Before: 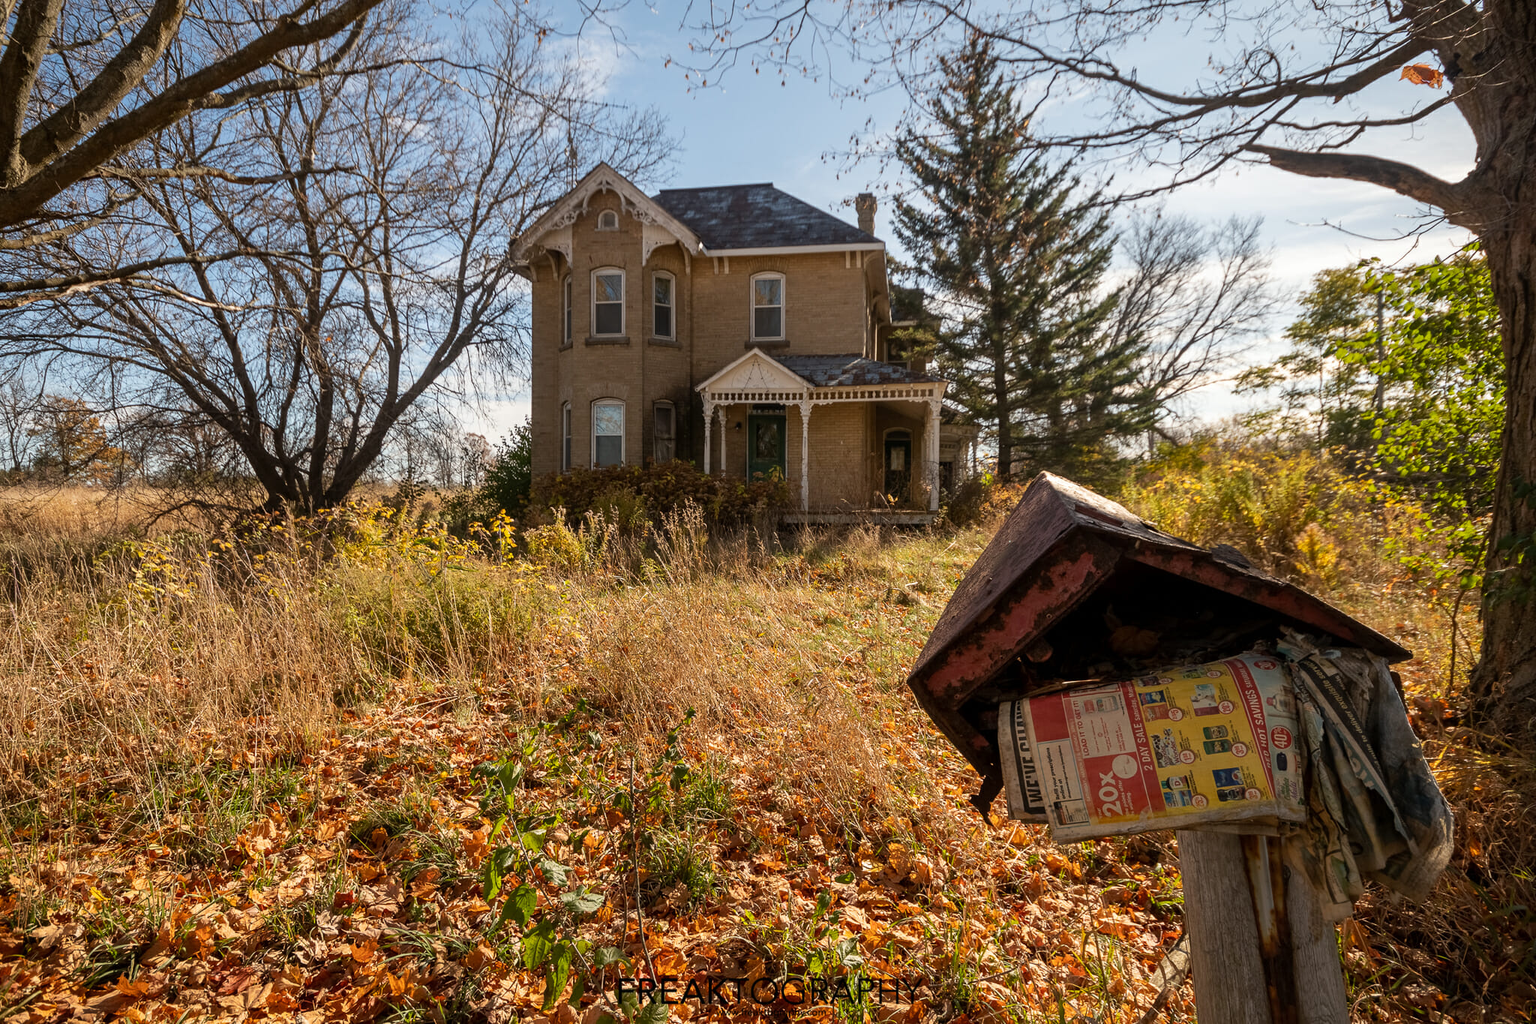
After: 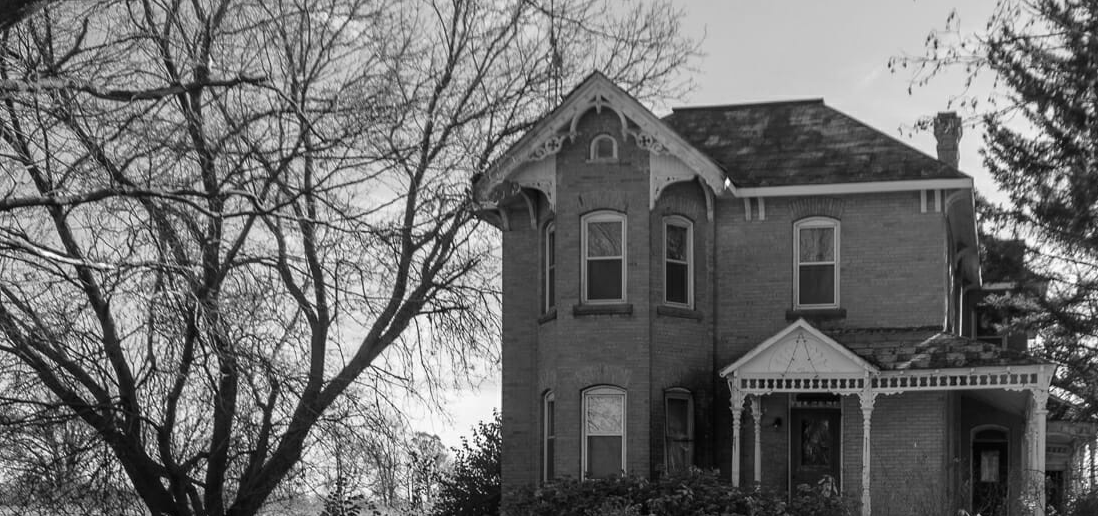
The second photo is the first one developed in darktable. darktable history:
white balance: red 0.948, green 1.02, blue 1.176
crop: left 10.121%, top 10.631%, right 36.218%, bottom 51.526%
tone equalizer: -8 EV -1.84 EV, -7 EV -1.16 EV, -6 EV -1.62 EV, smoothing diameter 25%, edges refinement/feathering 10, preserve details guided filter
monochrome: on, module defaults
